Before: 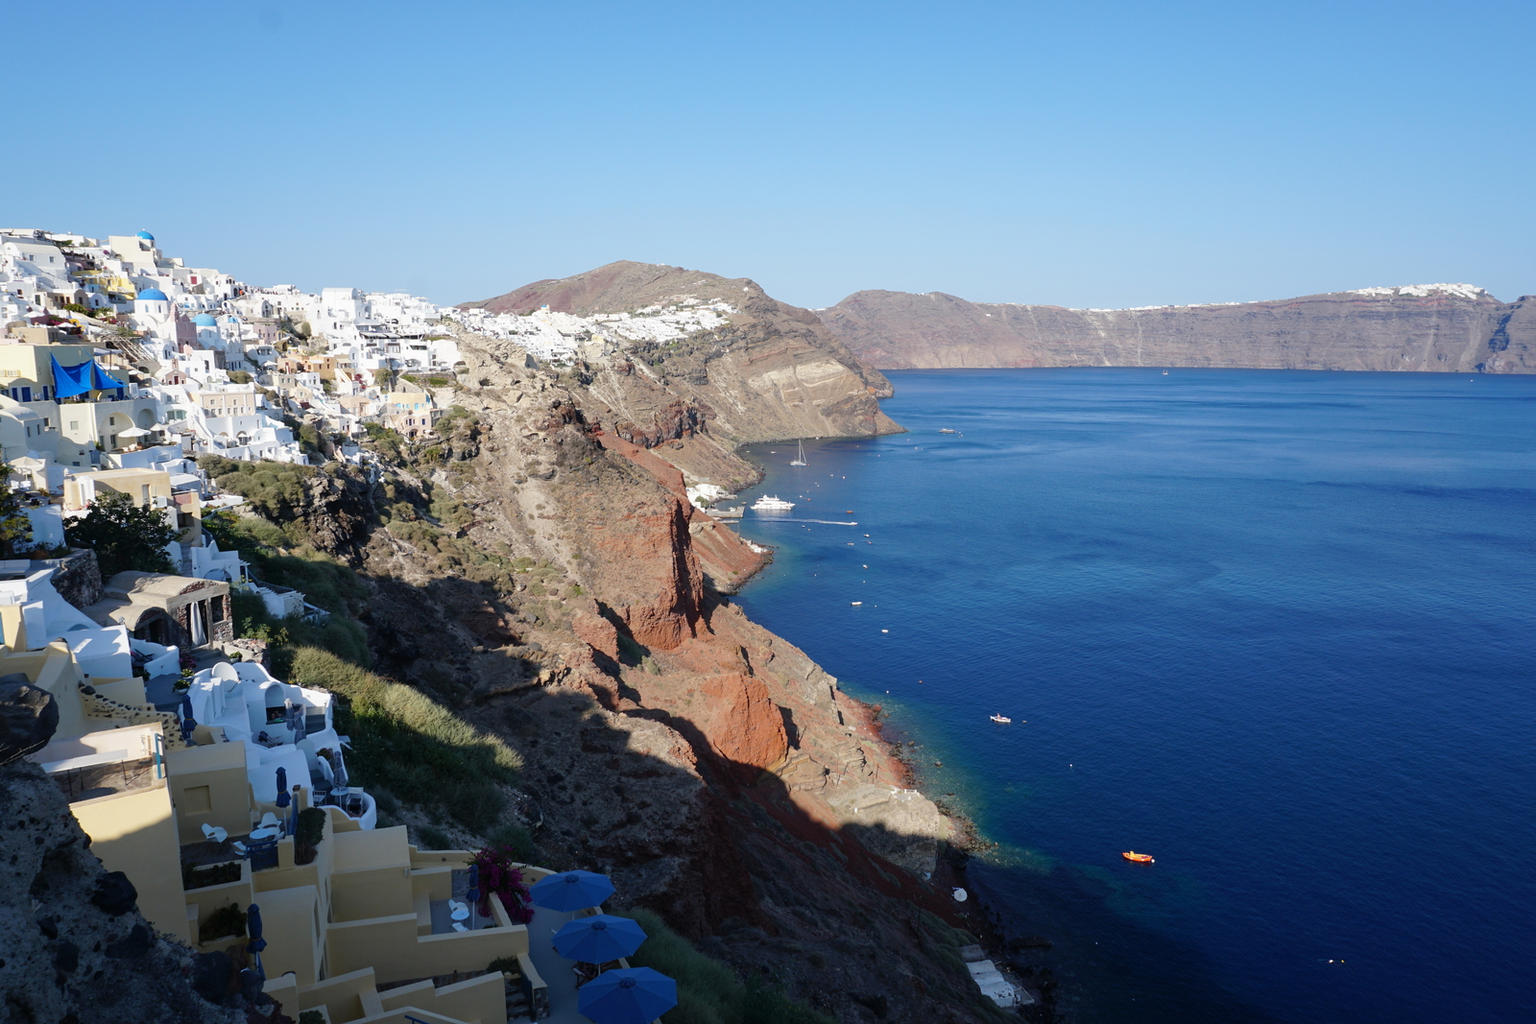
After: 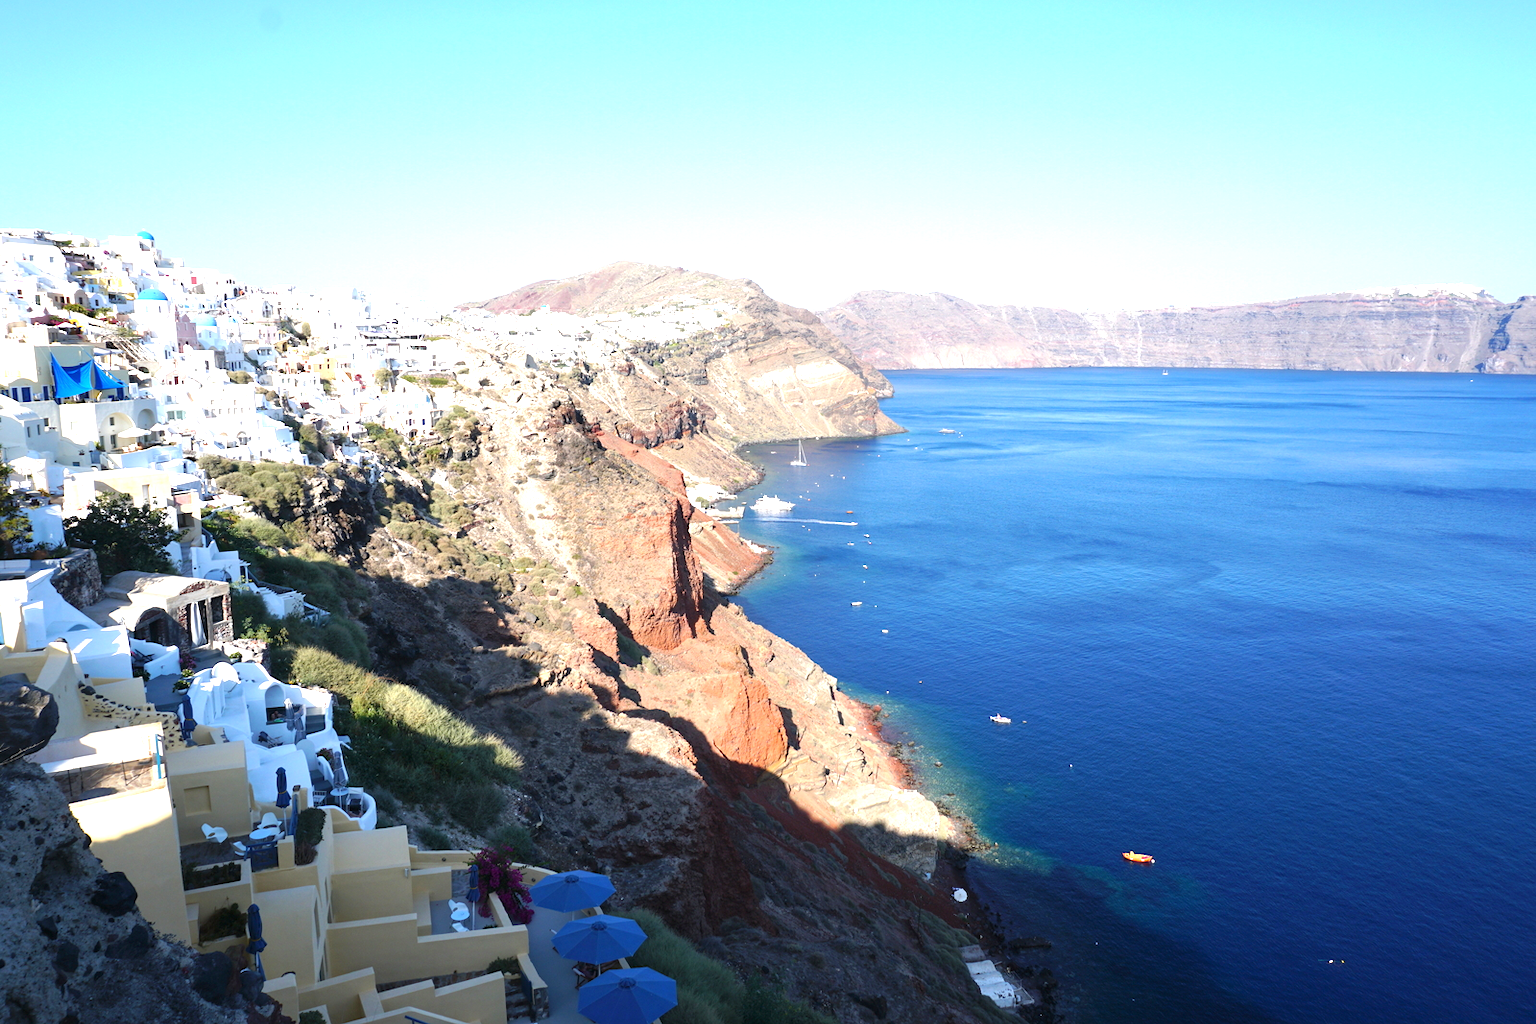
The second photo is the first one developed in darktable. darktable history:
exposure: exposure 1.23 EV, compensate highlight preservation false
